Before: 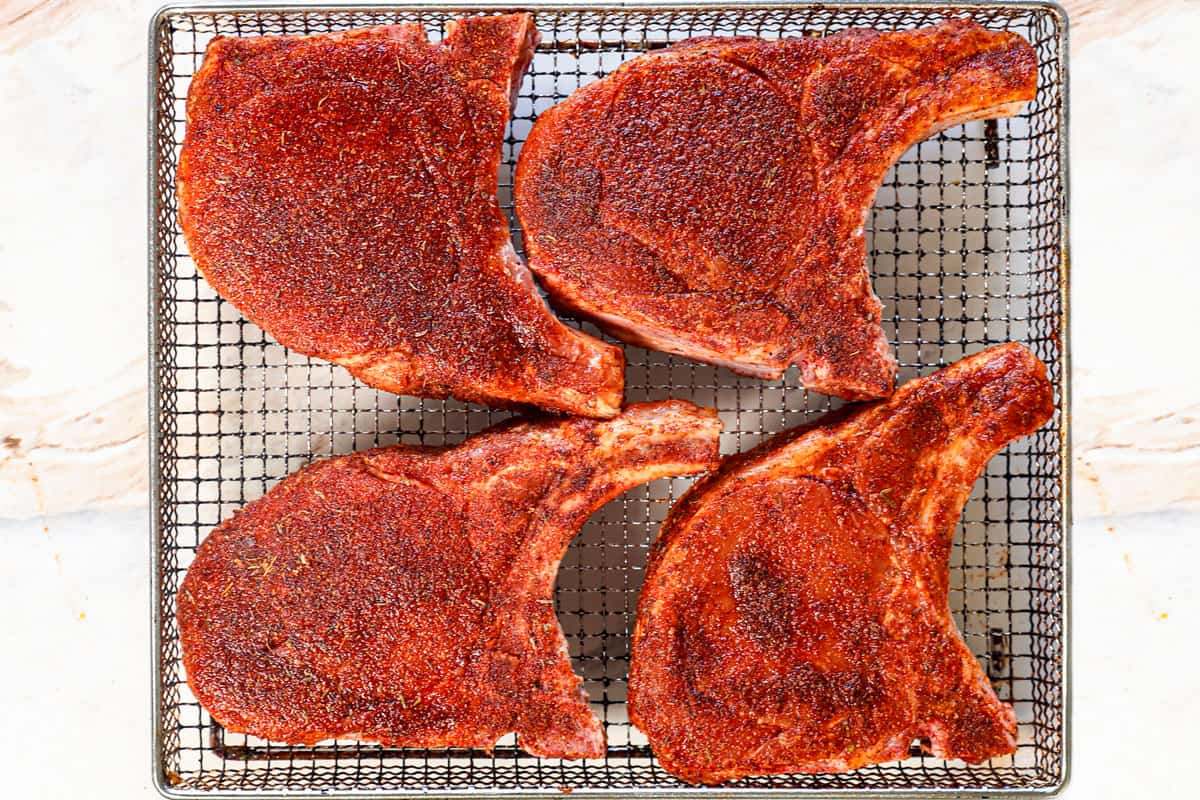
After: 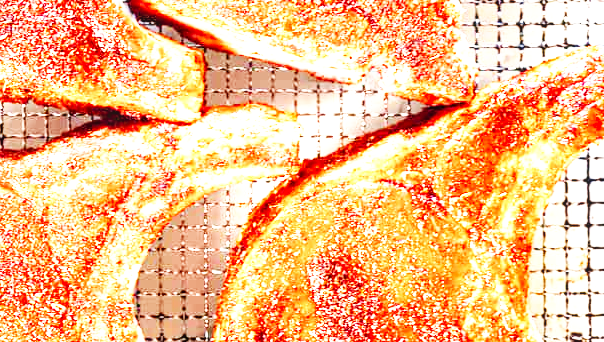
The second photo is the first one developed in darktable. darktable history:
color balance rgb: perceptual saturation grading › global saturation 0.756%
crop: left 35.069%, top 37.103%, right 14.565%, bottom 20.026%
local contrast: on, module defaults
base curve: curves: ch0 [(0, 0) (0.007, 0.004) (0.027, 0.03) (0.046, 0.07) (0.207, 0.54) (0.442, 0.872) (0.673, 0.972) (1, 1)], preserve colors none
exposure: black level correction 0, exposure 1.699 EV, compensate highlight preservation false
